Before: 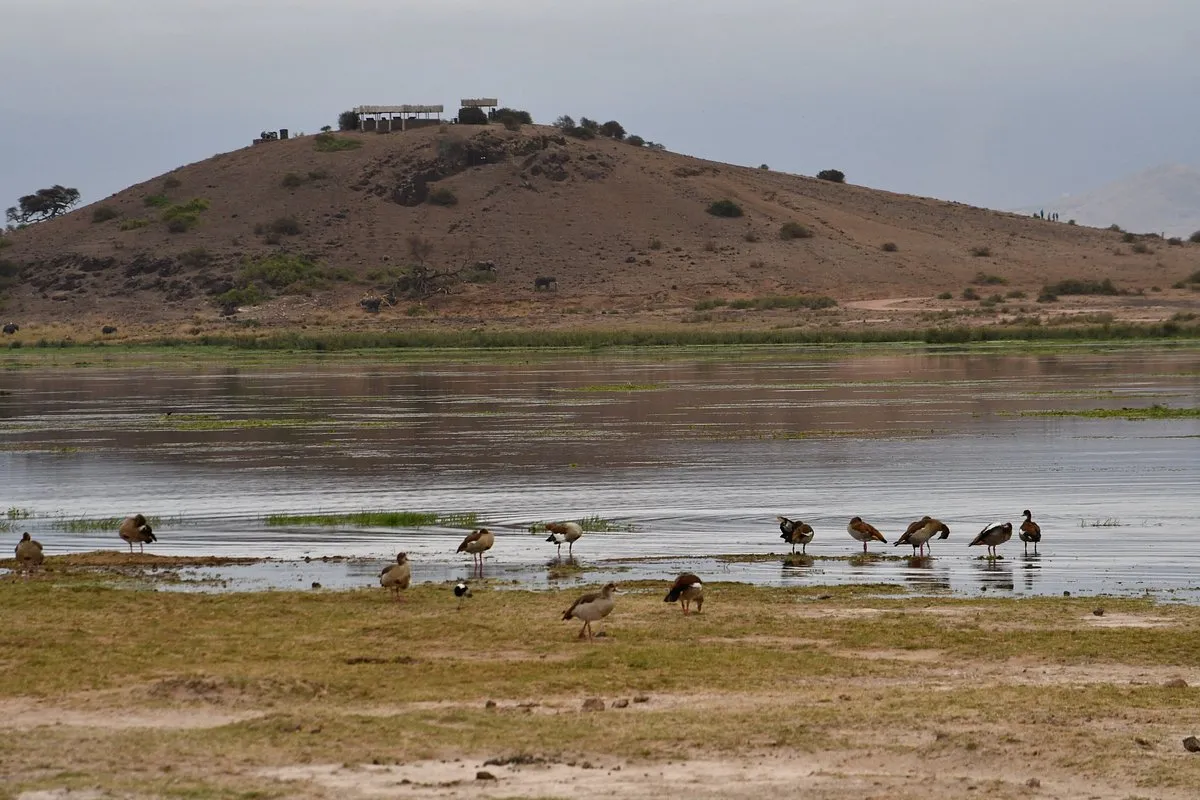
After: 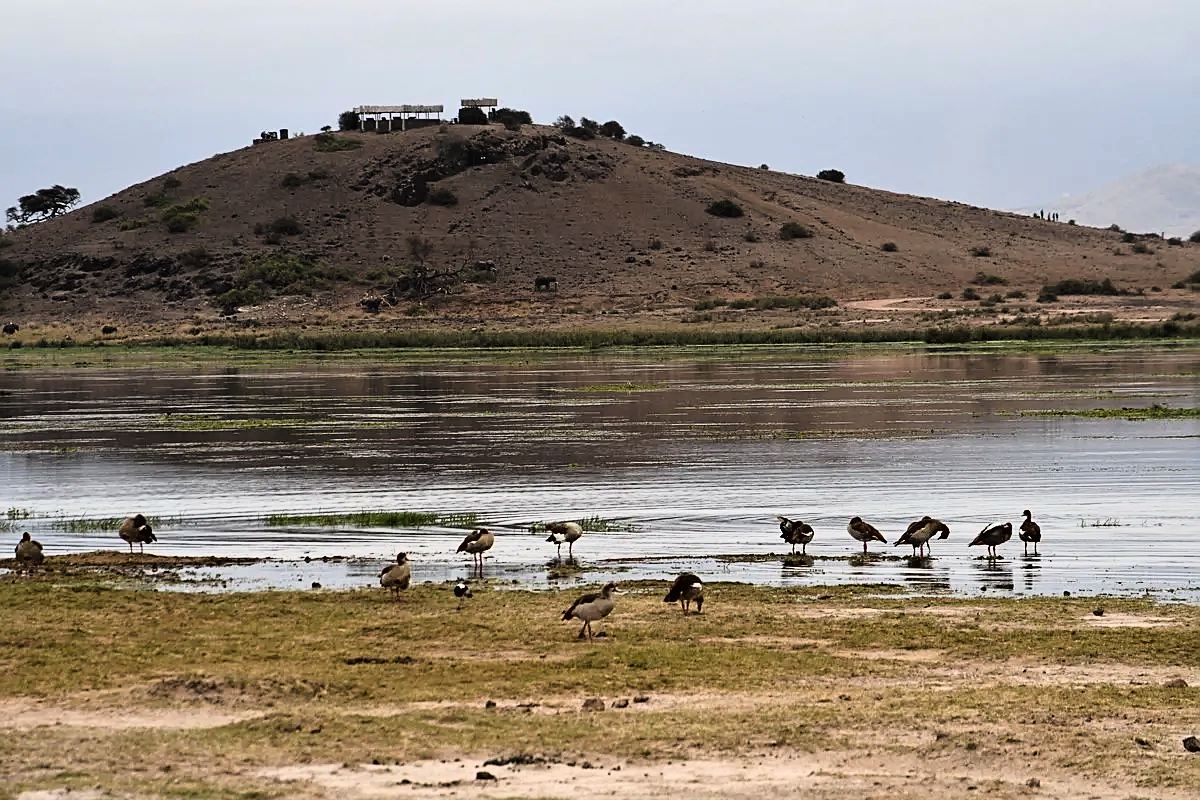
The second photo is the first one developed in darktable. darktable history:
sharpen: on, module defaults
tone curve: curves: ch0 [(0.016, 0.011) (0.094, 0.016) (0.469, 0.508) (0.721, 0.862) (1, 1)], color space Lab, linked channels, preserve colors none
